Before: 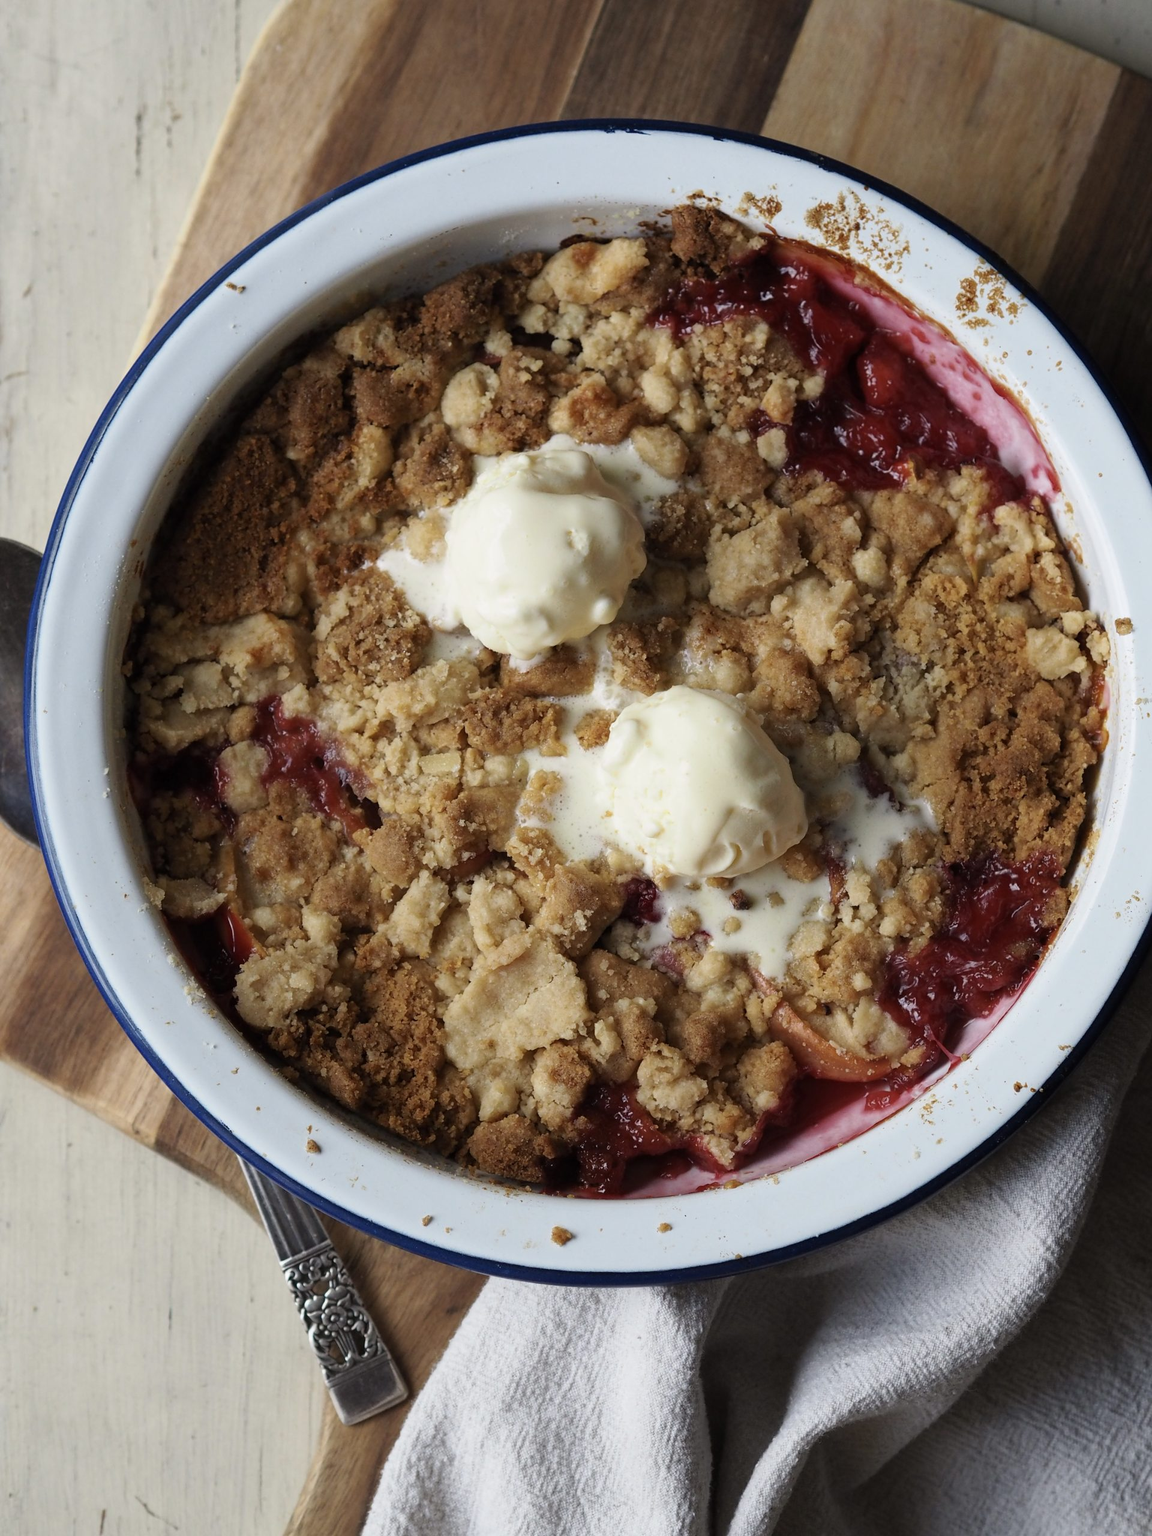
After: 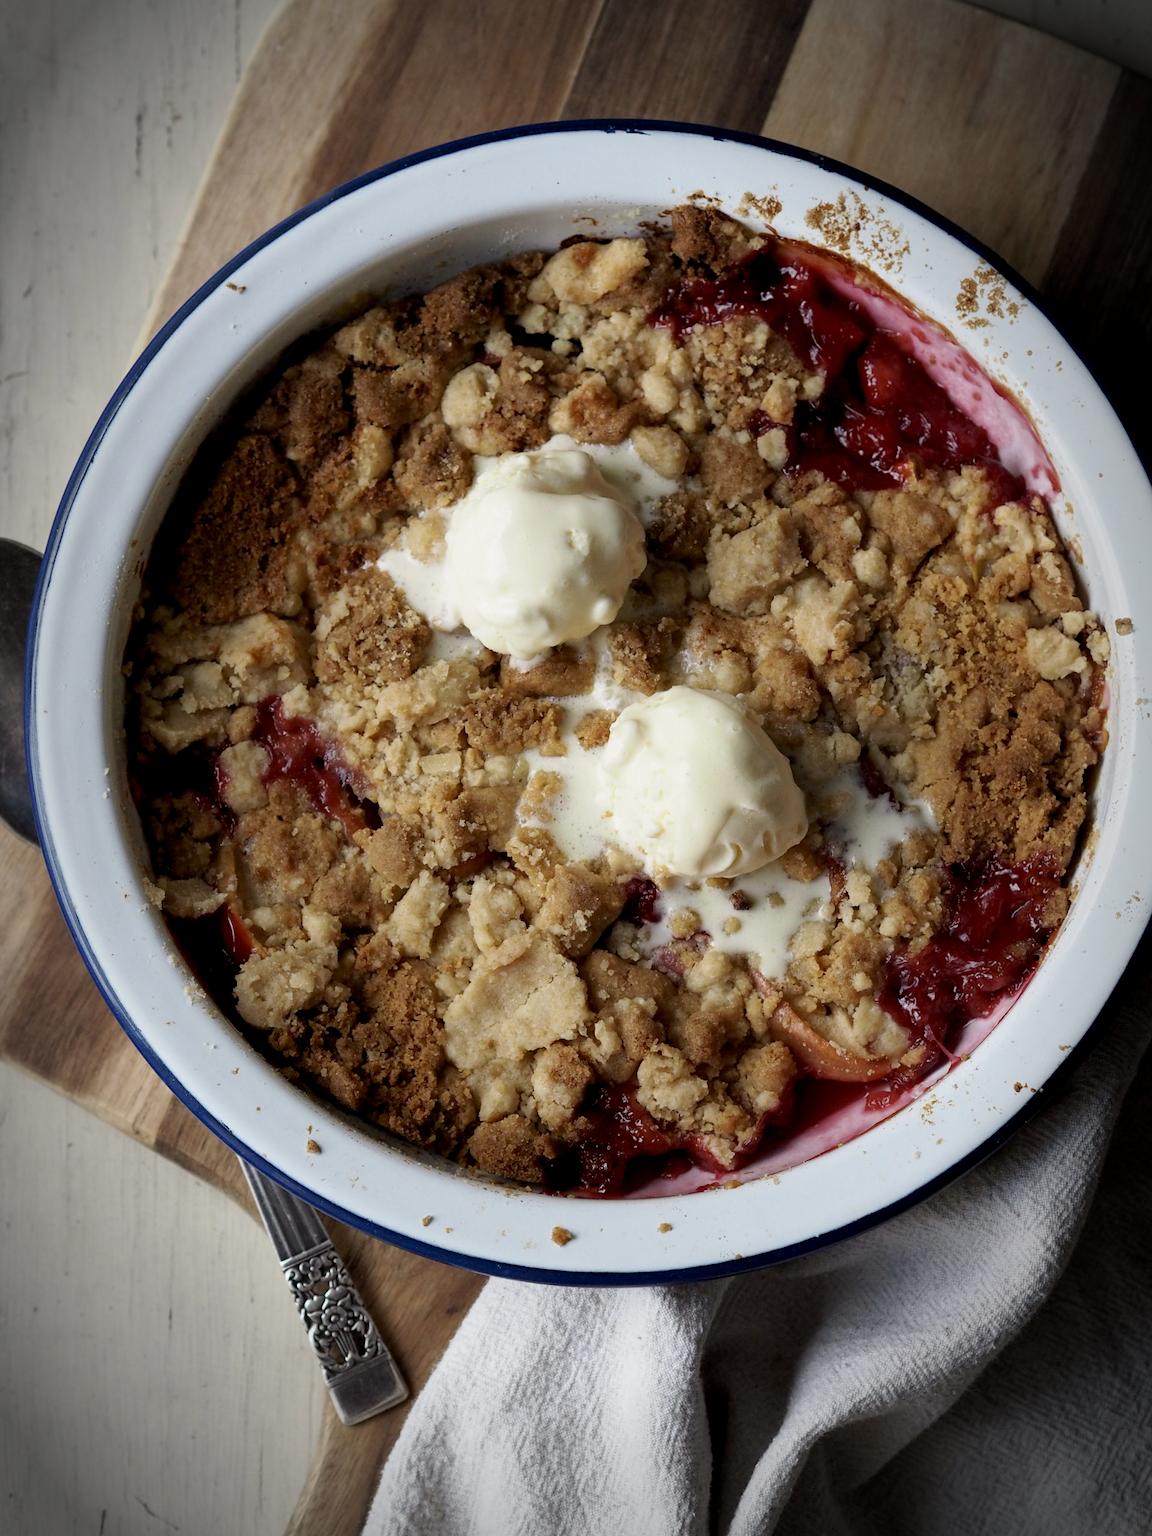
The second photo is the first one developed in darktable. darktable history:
exposure: black level correction 0.006, compensate highlight preservation false
vignetting: brightness -0.82, automatic ratio true
